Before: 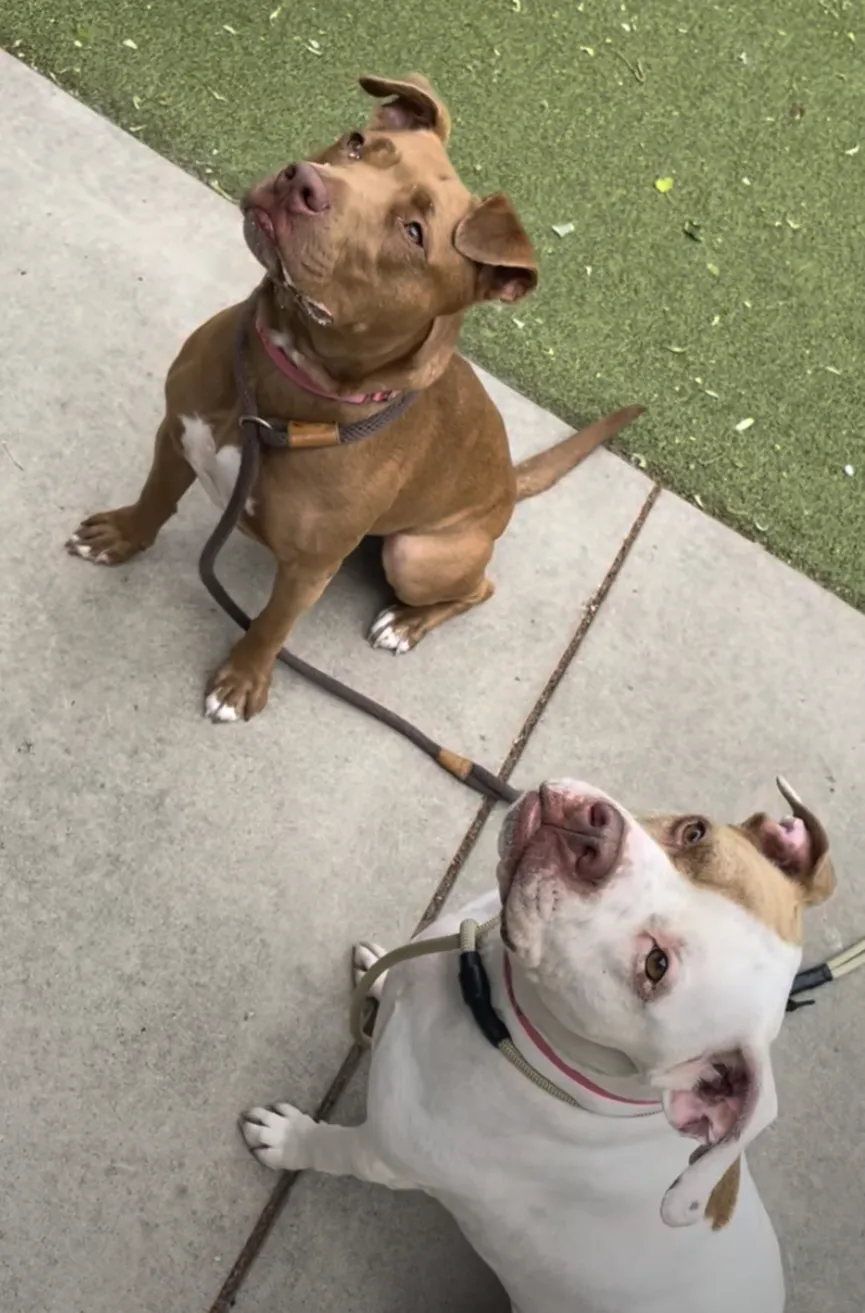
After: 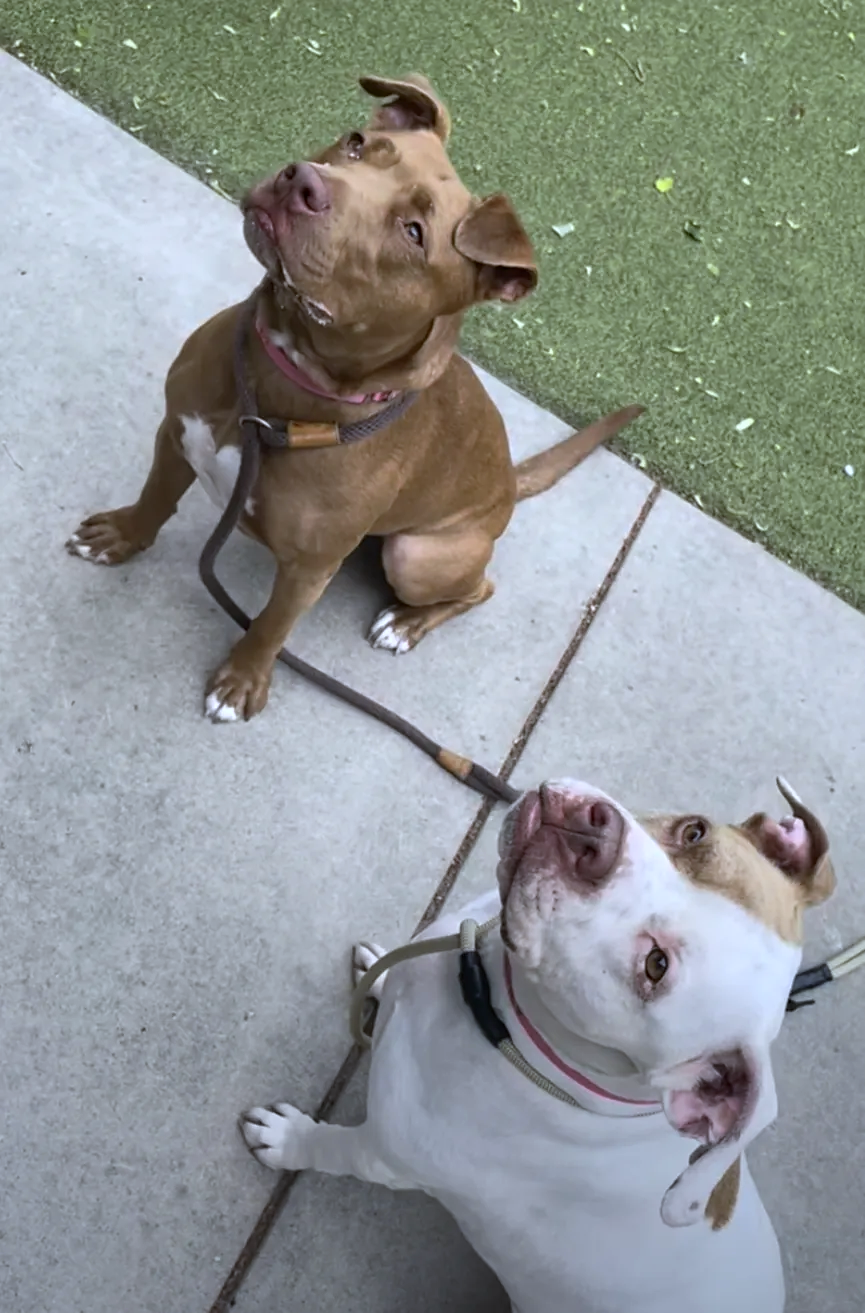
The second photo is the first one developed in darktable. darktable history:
white balance: red 0.926, green 1.003, blue 1.133
sharpen: amount 0.2
